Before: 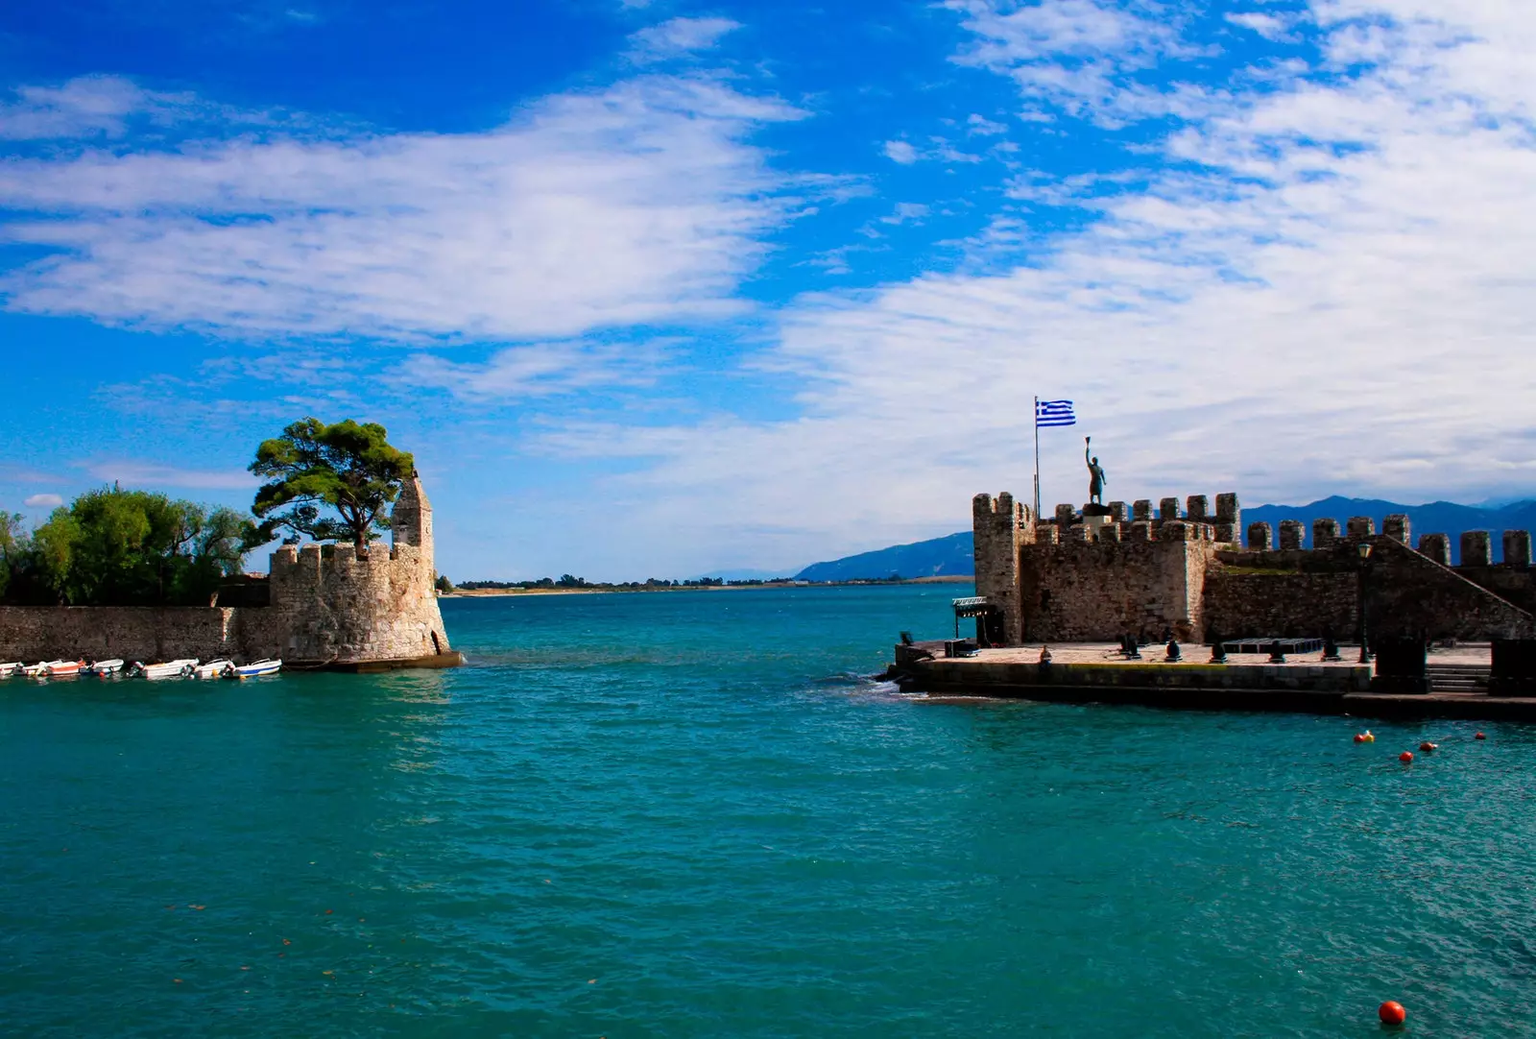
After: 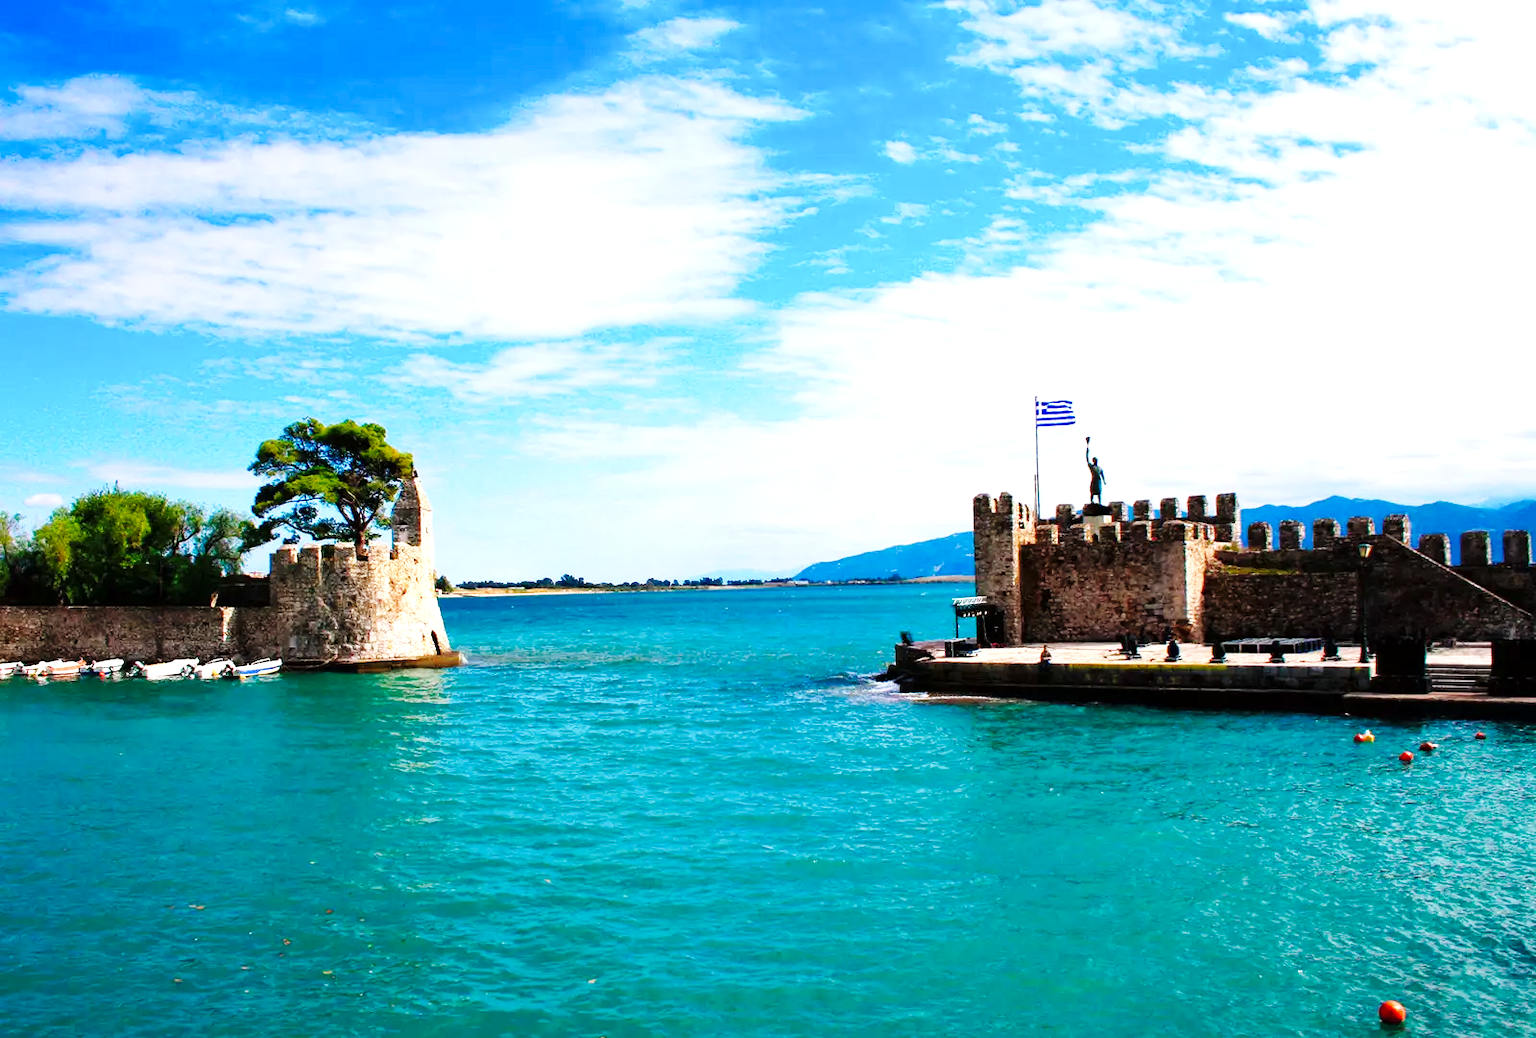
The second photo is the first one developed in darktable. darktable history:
base curve: curves: ch0 [(0, 0) (0.032, 0.025) (0.121, 0.166) (0.206, 0.329) (0.605, 0.79) (1, 1)], preserve colors none
shadows and highlights: shadows 37.27, highlights -28.18, soften with gaussian
exposure: exposure 0.999 EV, compensate highlight preservation false
